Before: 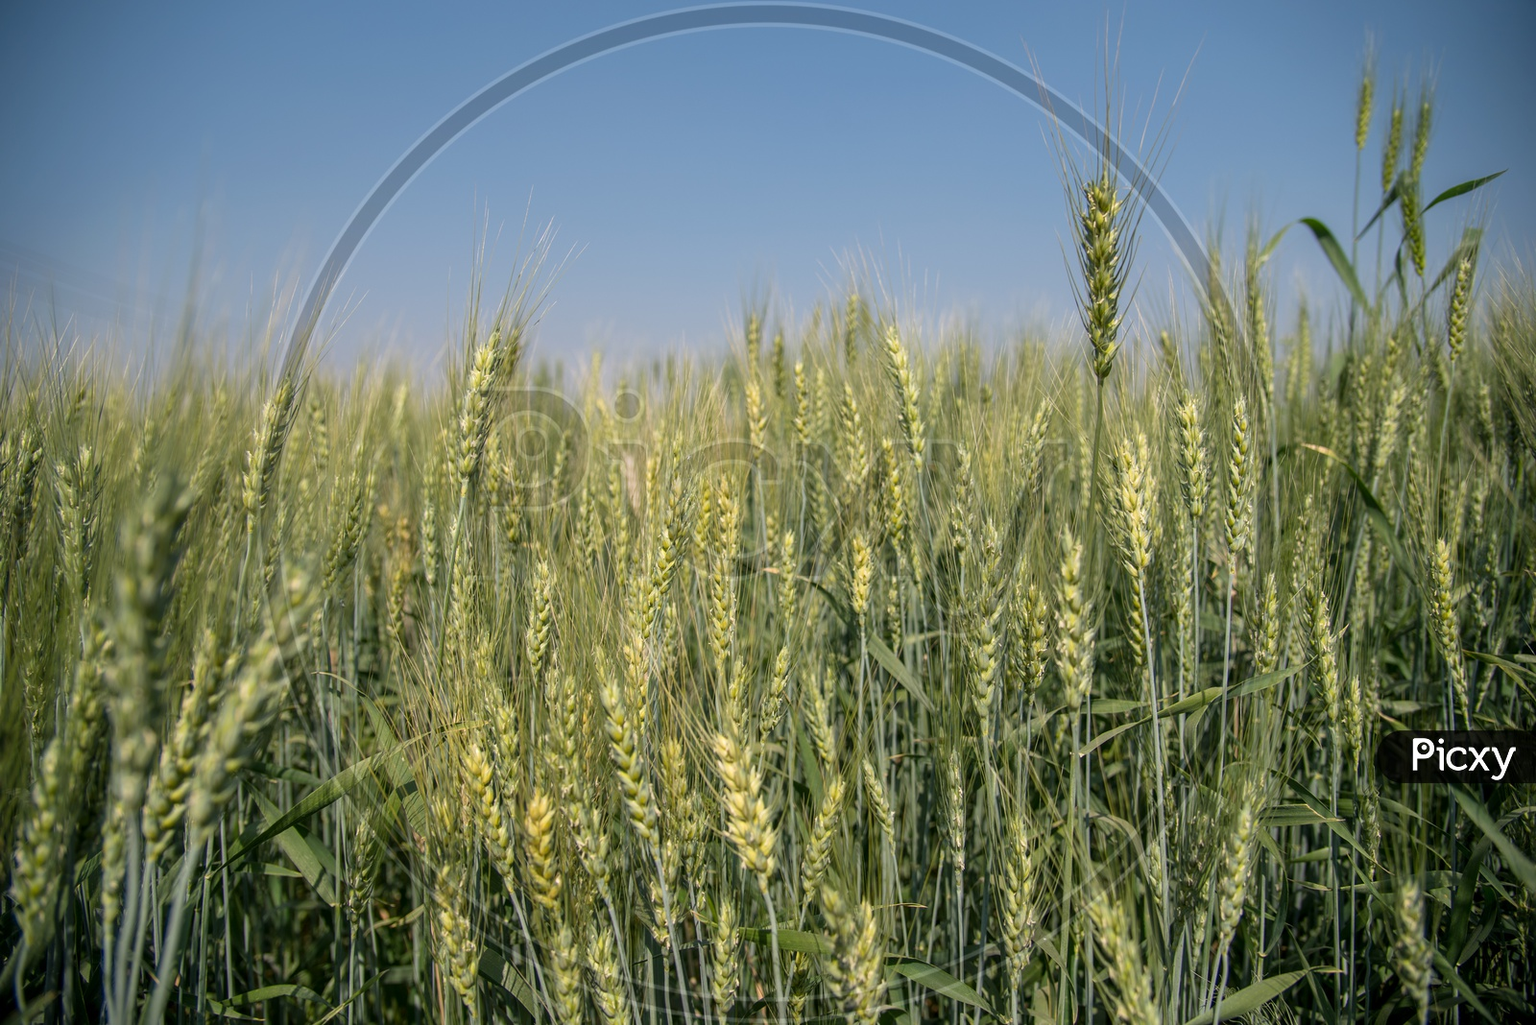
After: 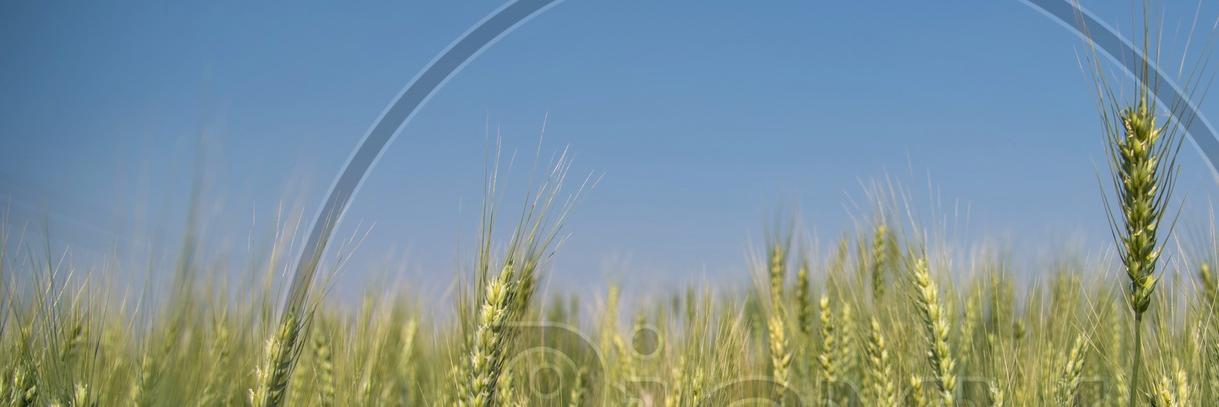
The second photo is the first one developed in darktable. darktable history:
shadows and highlights: soften with gaussian
crop: left 0.525%, top 7.627%, right 23.266%, bottom 54.195%
velvia: on, module defaults
